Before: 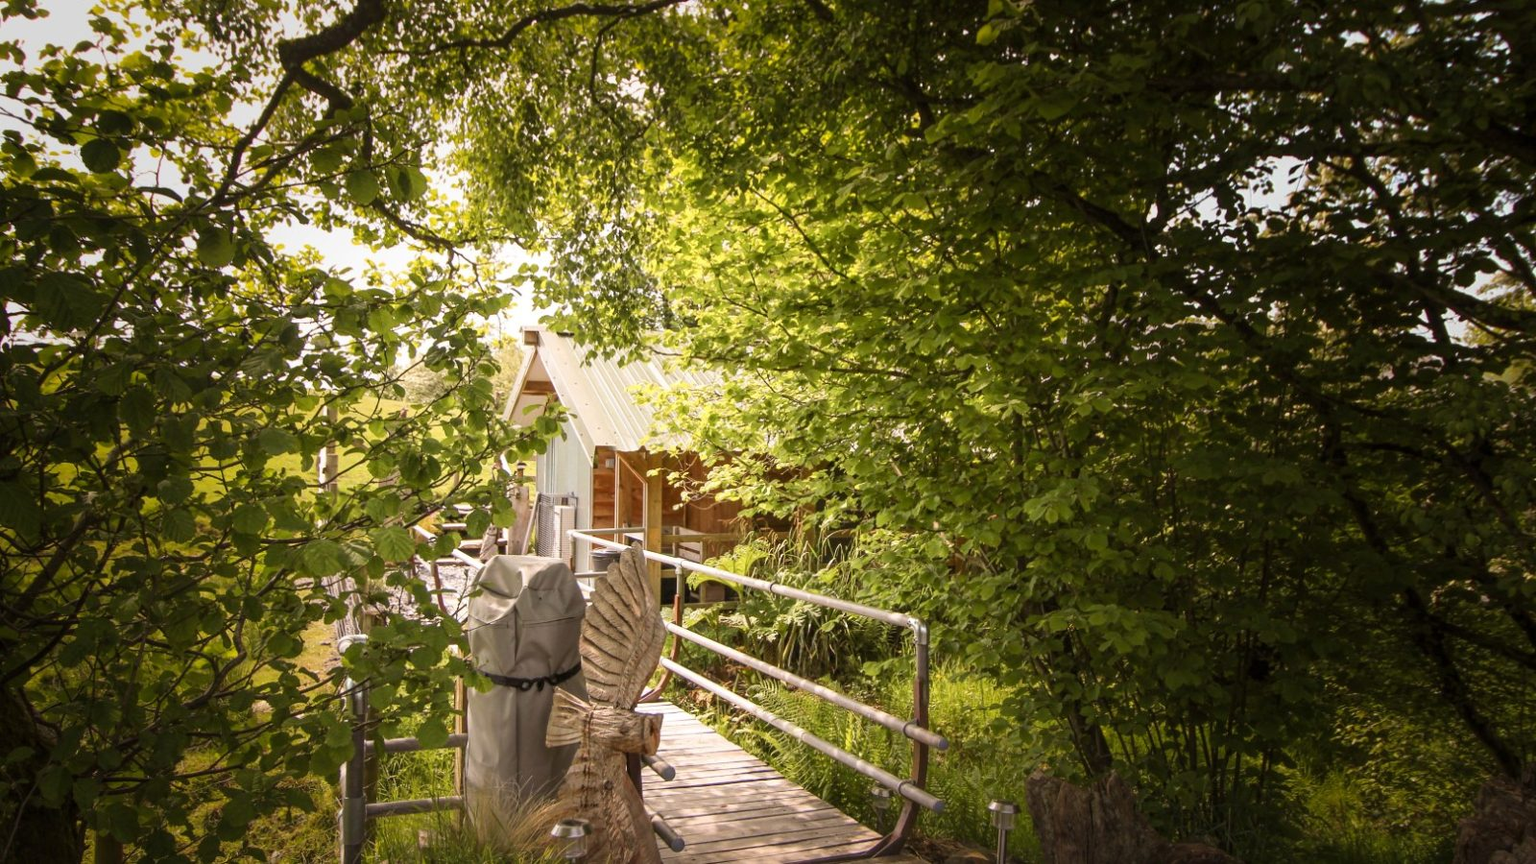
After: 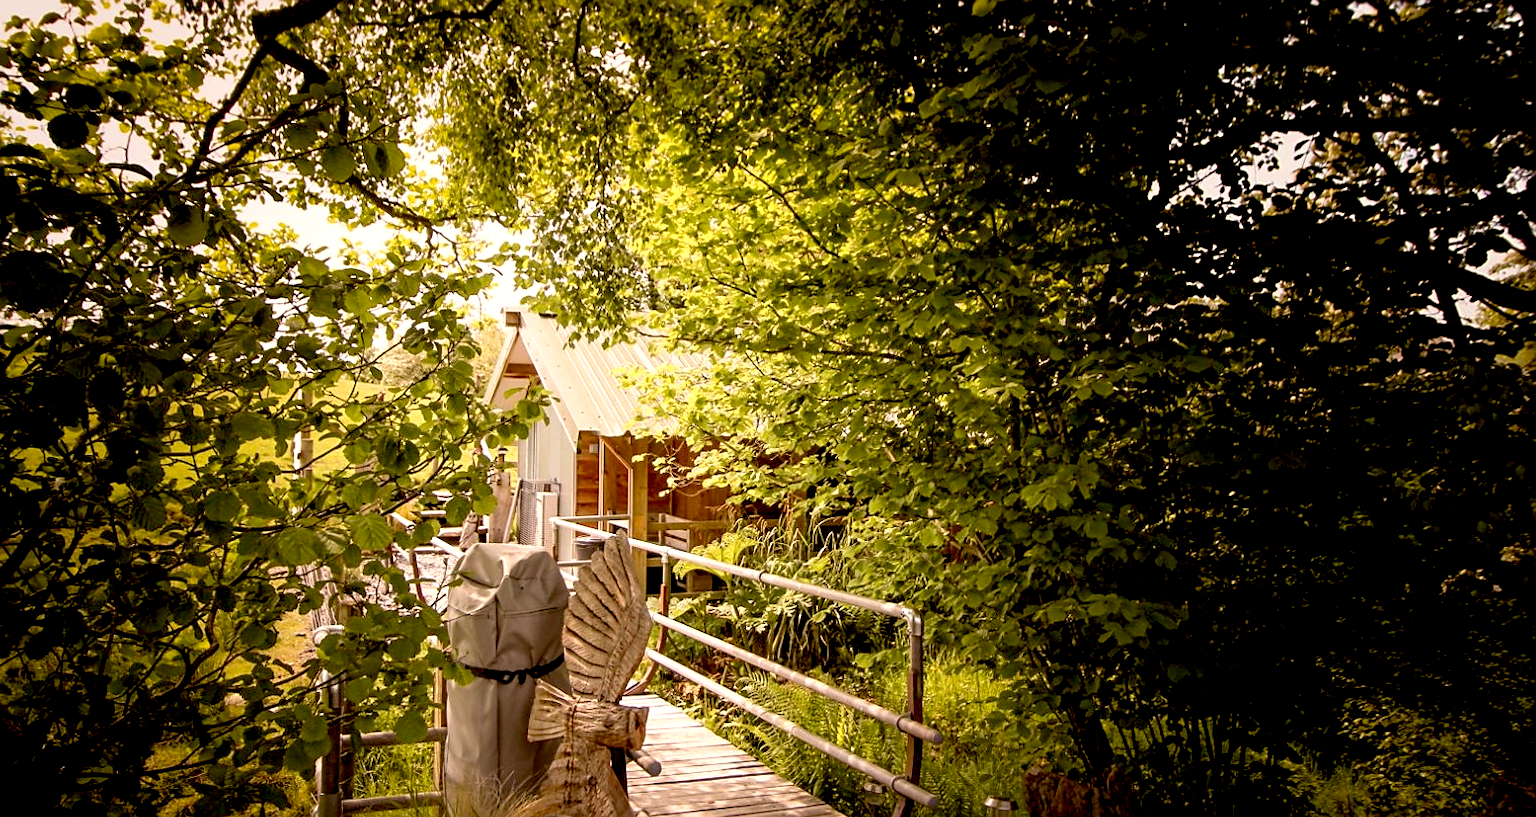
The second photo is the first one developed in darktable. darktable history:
color correction: highlights a* 6.77, highlights b* 8.07, shadows a* 5.44, shadows b* 7.19, saturation 0.922
sharpen: radius 1.834, amount 0.415, threshold 1.725
crop: left 2.288%, top 3.336%, right 0.813%, bottom 4.95%
exposure: black level correction 0.025, exposure 0.185 EV, compensate exposure bias true, compensate highlight preservation false
